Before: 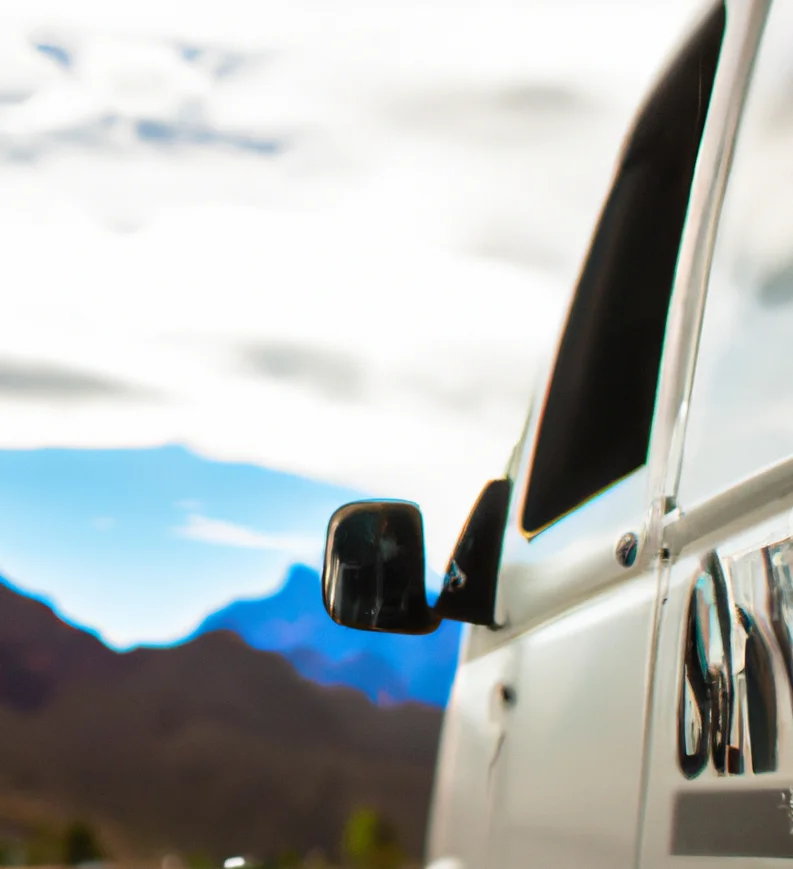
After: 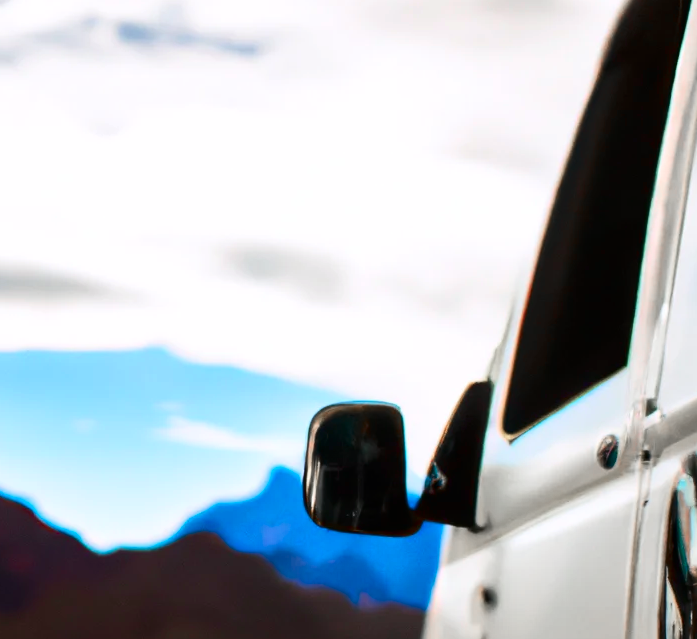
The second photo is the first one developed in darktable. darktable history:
white balance: red 1.009, blue 1.027
crop and rotate: left 2.425%, top 11.305%, right 9.6%, bottom 15.08%
contrast brightness saturation: contrast 0.2, brightness -0.11, saturation 0.1
color zones: curves: ch1 [(0, 0.708) (0.088, 0.648) (0.245, 0.187) (0.429, 0.326) (0.571, 0.498) (0.714, 0.5) (0.857, 0.5) (1, 0.708)]
tone equalizer: on, module defaults
